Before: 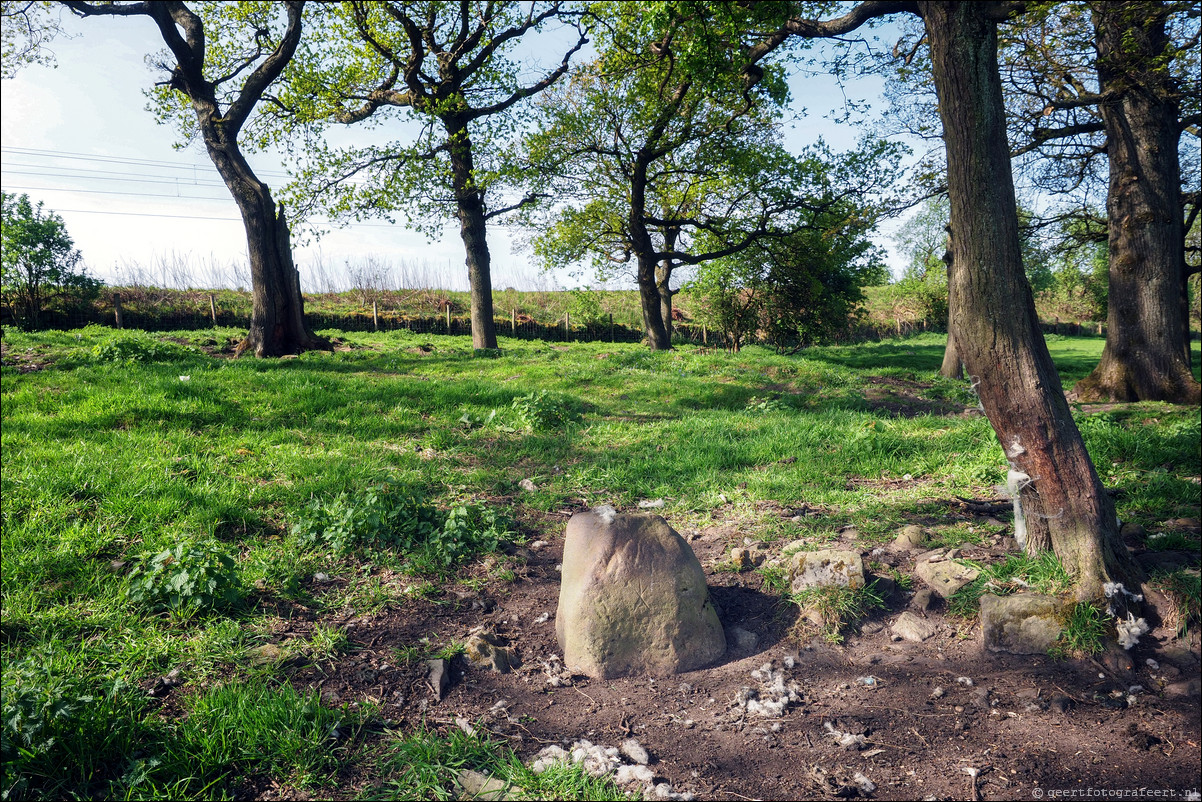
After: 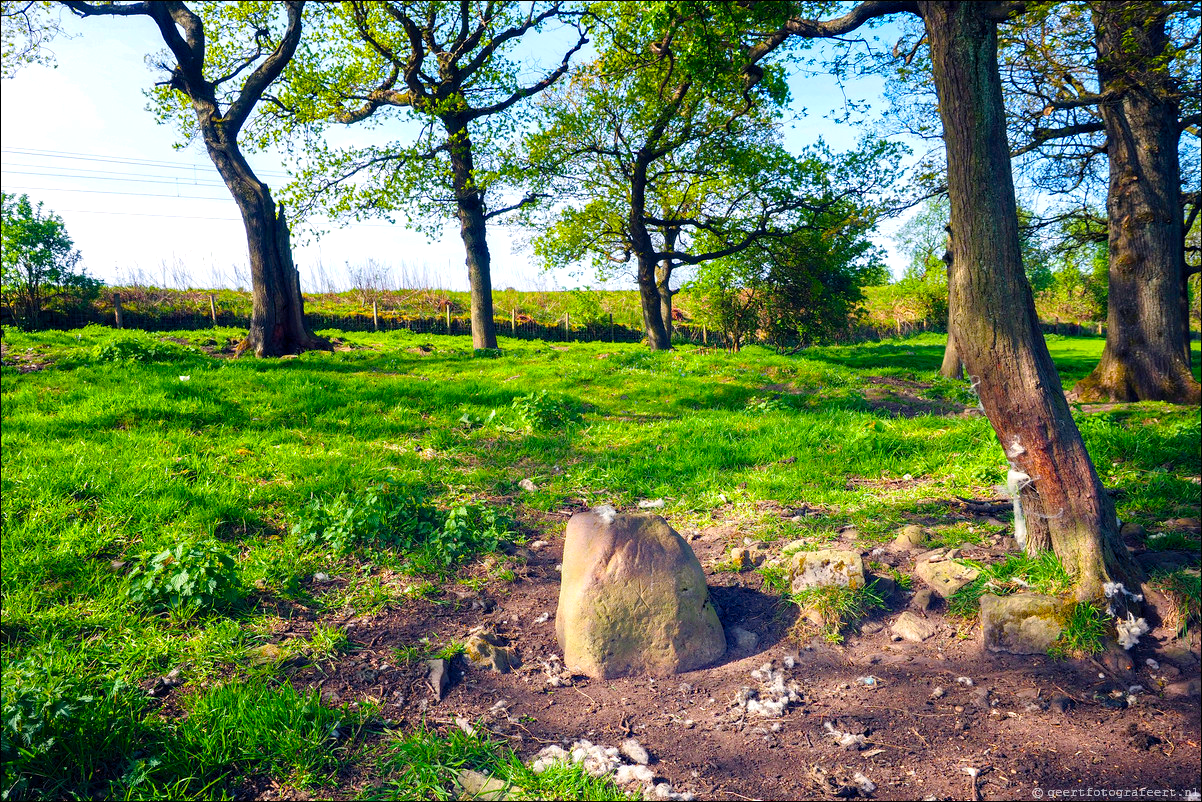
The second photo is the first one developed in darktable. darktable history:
color balance rgb: linear chroma grading › global chroma 15.51%, perceptual saturation grading › global saturation 29.919%, global vibrance 20.498%
haze removal: compatibility mode true, adaptive false
levels: black 0.014%, levels [0, 0.435, 0.917]
